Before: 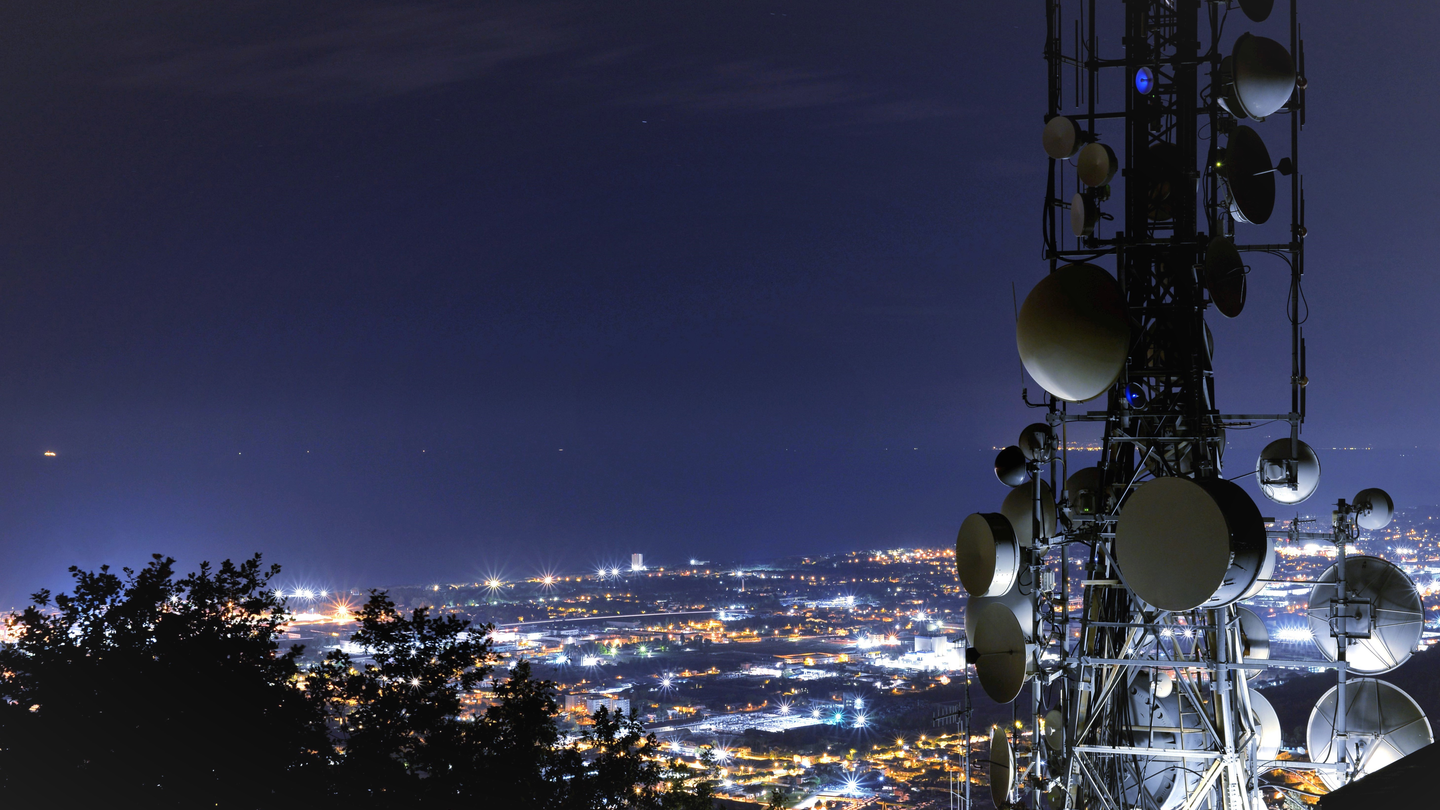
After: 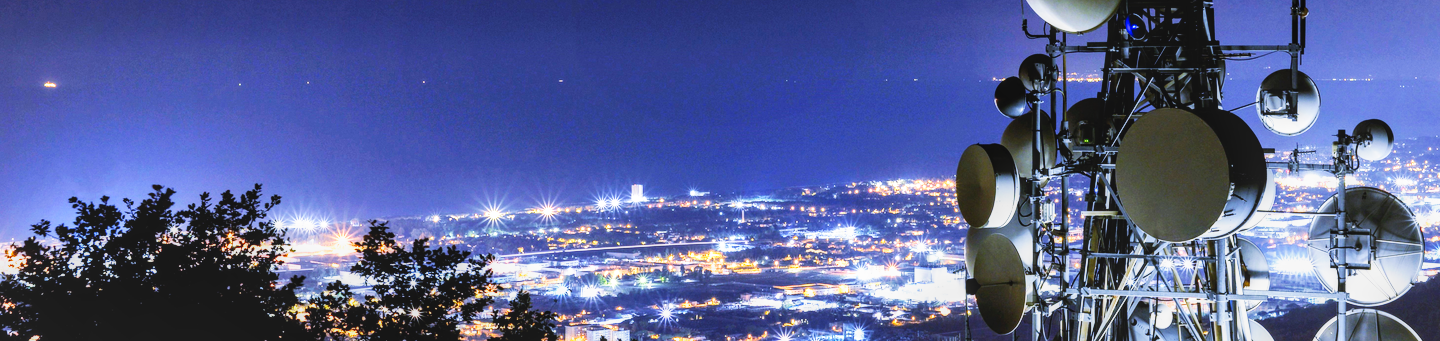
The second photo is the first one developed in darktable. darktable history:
crop: top 45.645%, bottom 12.19%
local contrast: detail 130%
base curve: curves: ch0 [(0, 0) (0.007, 0.004) (0.027, 0.03) (0.046, 0.07) (0.207, 0.54) (0.442, 0.872) (0.673, 0.972) (1, 1)], preserve colors none
contrast brightness saturation: contrast -0.104, brightness 0.042, saturation 0.079
